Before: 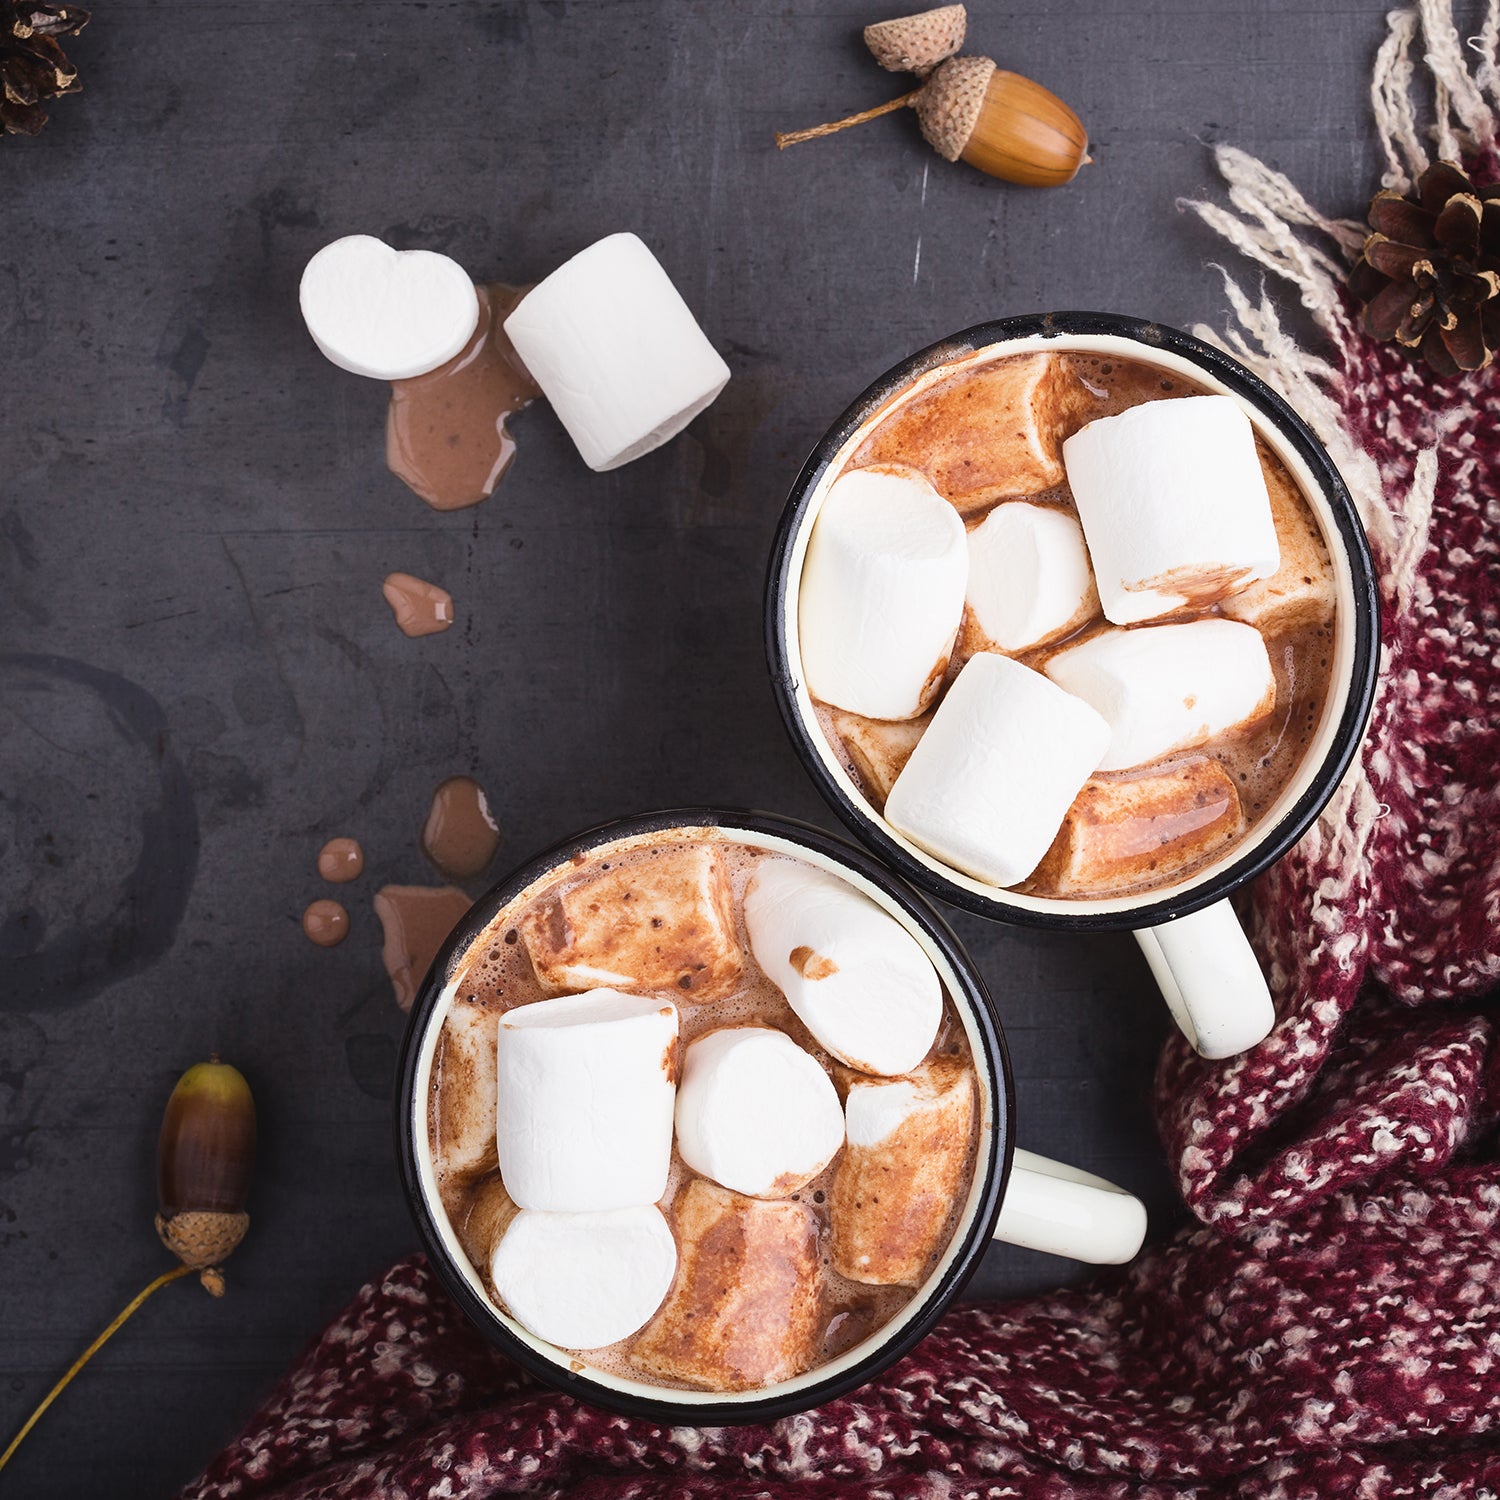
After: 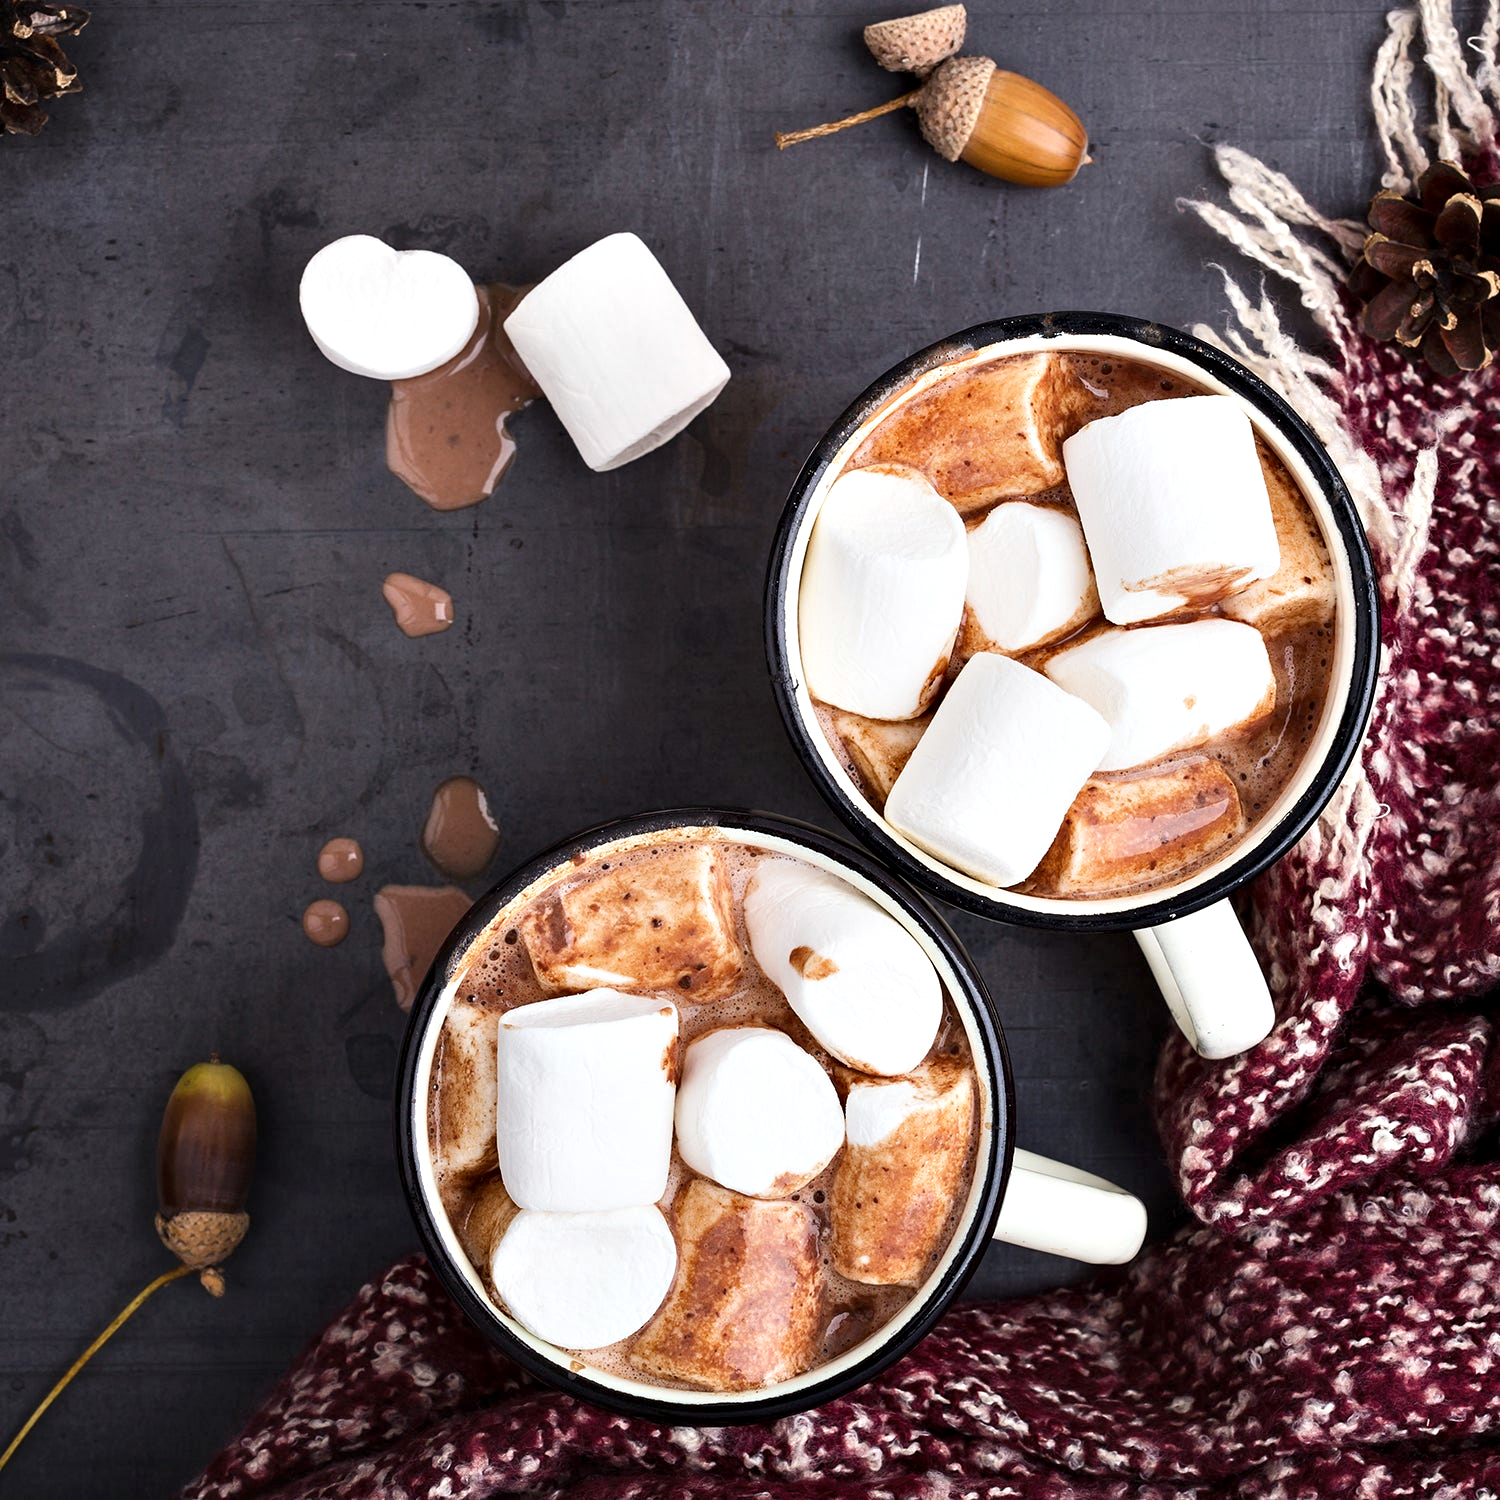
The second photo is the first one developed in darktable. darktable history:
contrast equalizer: octaves 7, y [[0.6 ×6], [0.55 ×6], [0 ×6], [0 ×6], [0 ×6]], mix 0.605
